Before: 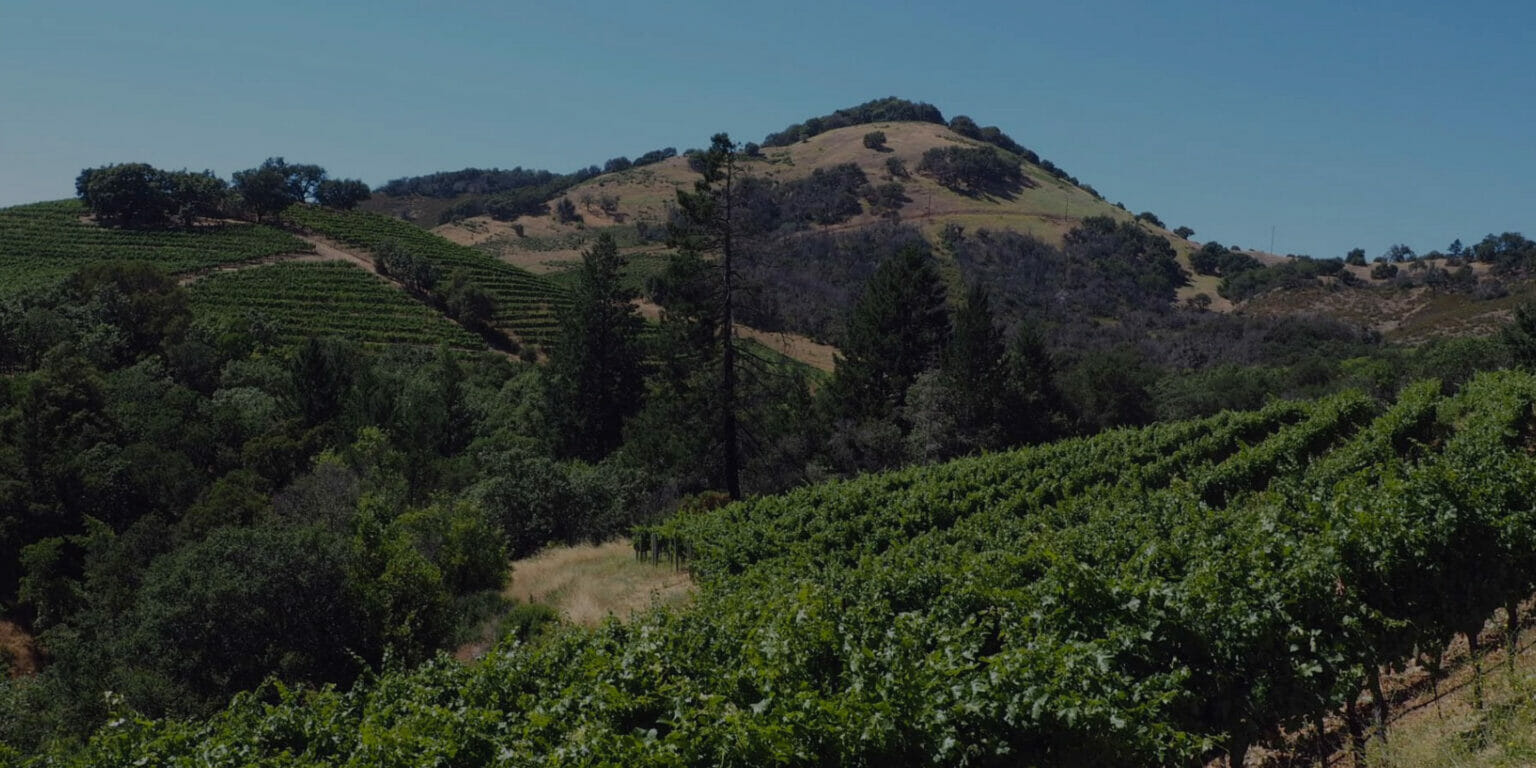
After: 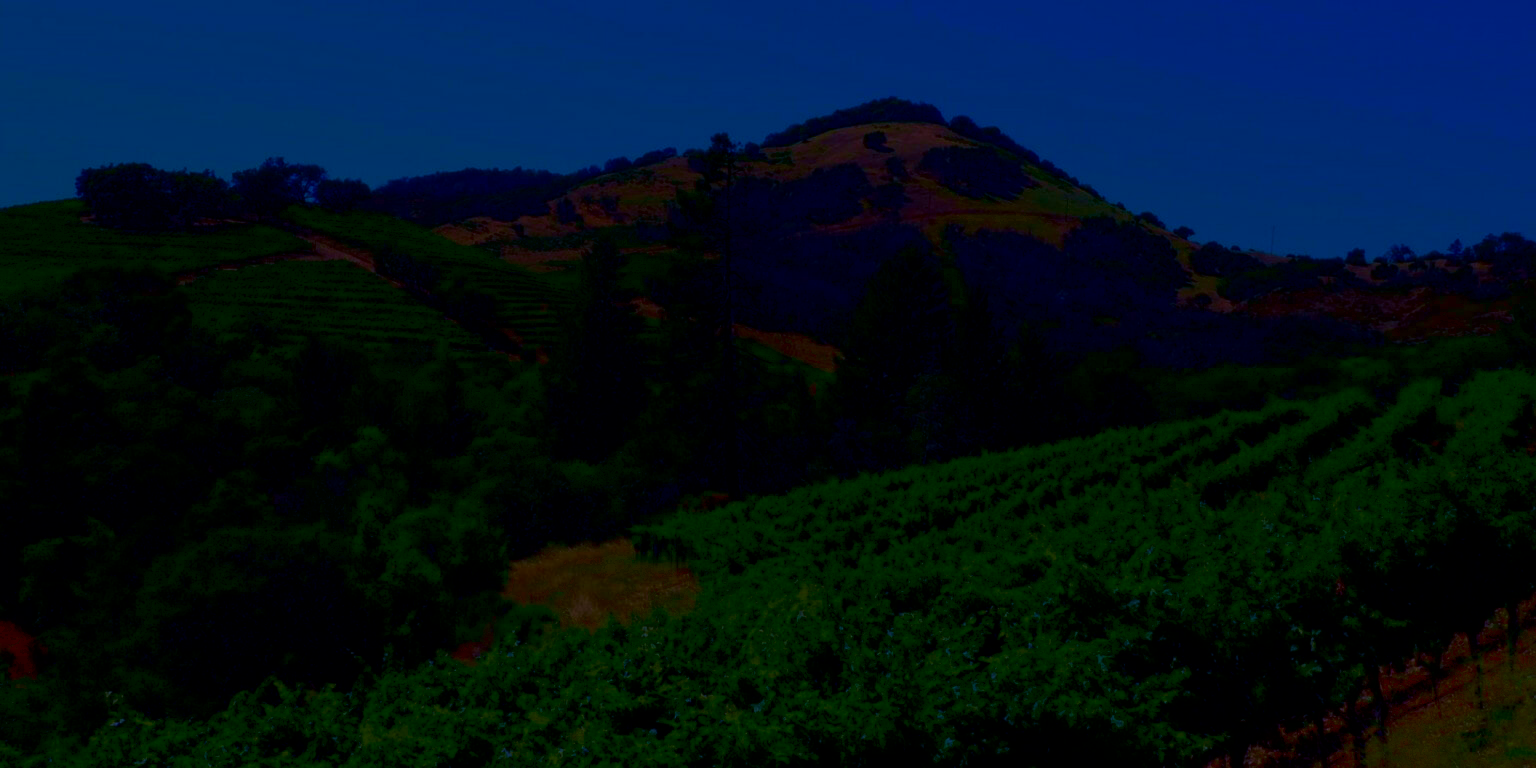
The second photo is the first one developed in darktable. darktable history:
contrast brightness saturation: brightness -1, saturation 1
white balance: red 0.967, blue 1.119, emerald 0.756
velvia: strength 50%
filmic rgb: black relative exposure -7.15 EV, white relative exposure 5.36 EV, hardness 3.02, color science v6 (2022)
